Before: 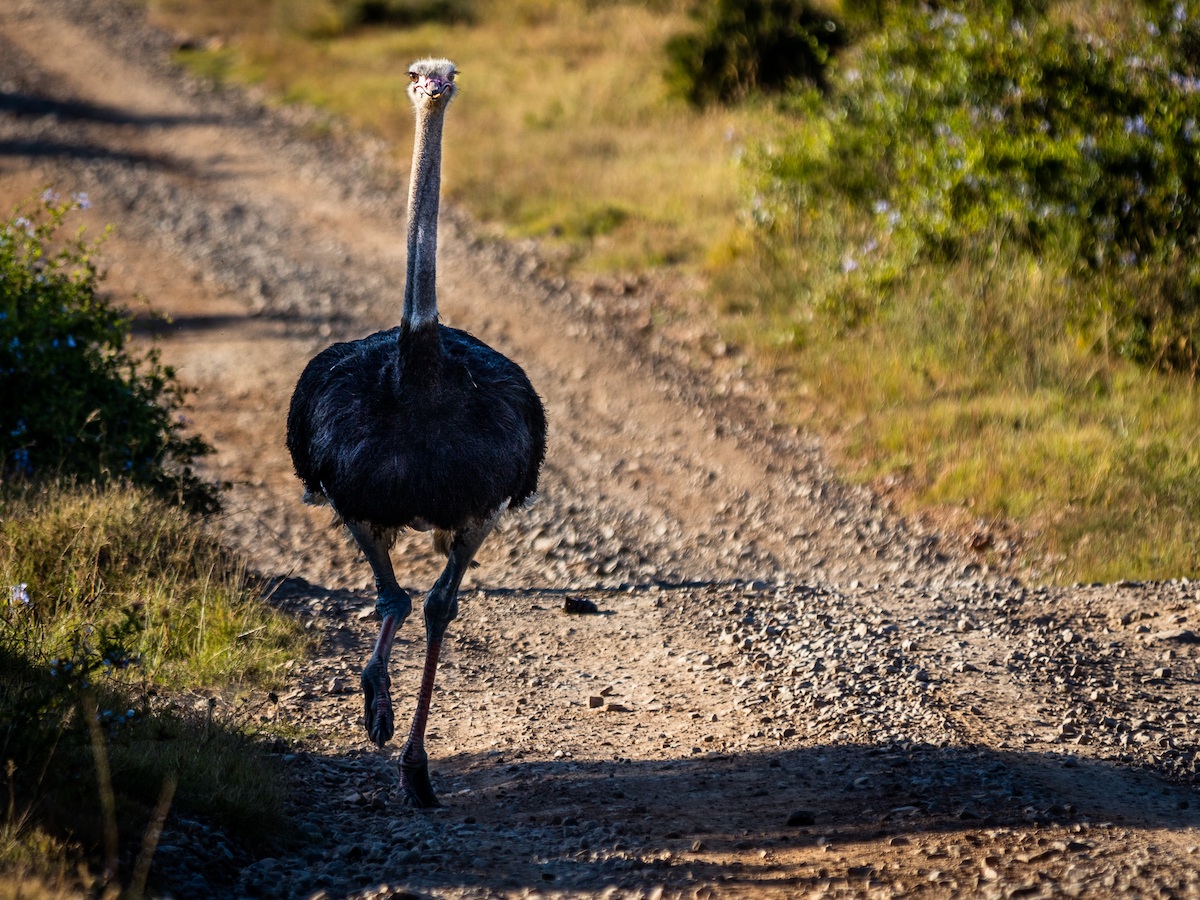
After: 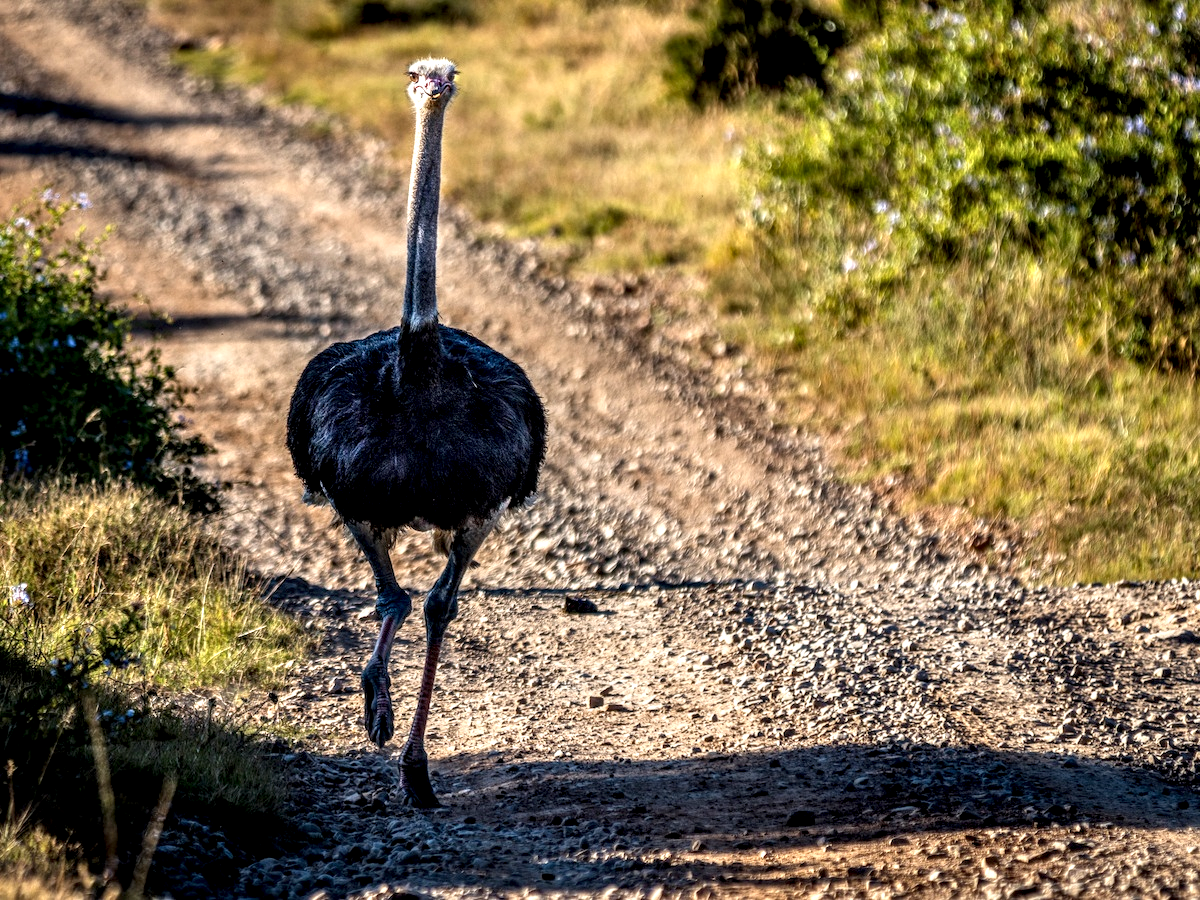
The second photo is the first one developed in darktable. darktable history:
local contrast: highlights 65%, shadows 54%, detail 169%, midtone range 0.514
tone equalizer: -8 EV 1 EV, -7 EV 1 EV, -6 EV 1 EV, -5 EV 1 EV, -4 EV 1 EV, -3 EV 0.75 EV, -2 EV 0.5 EV, -1 EV 0.25 EV
